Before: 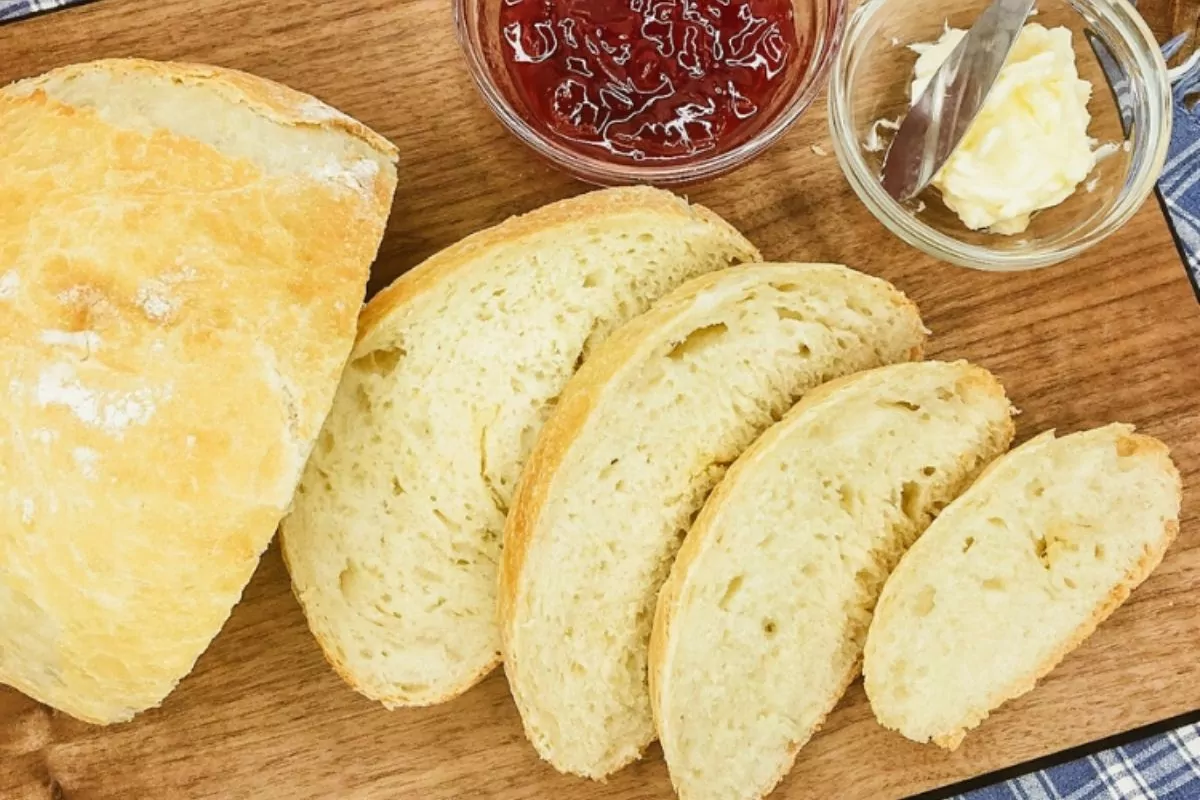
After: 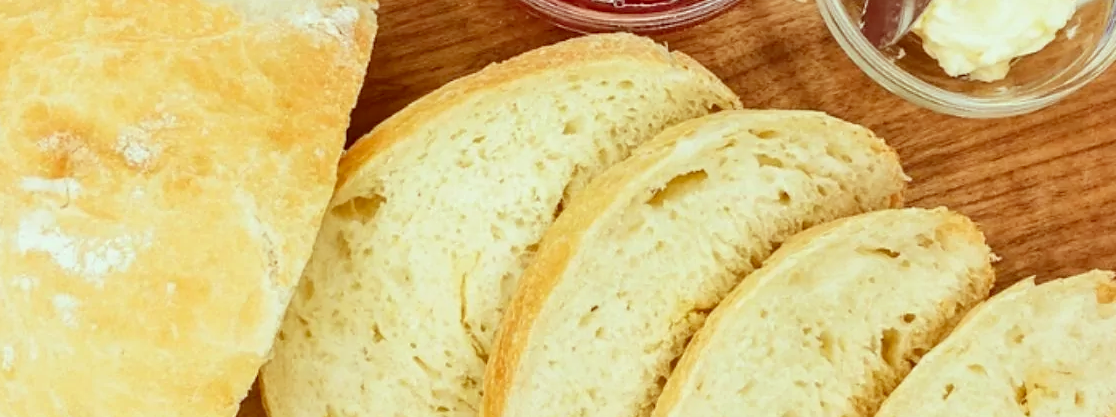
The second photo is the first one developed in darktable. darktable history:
crop: left 1.744%, top 19.225%, right 5.069%, bottom 28.357%
color correction: highlights a* -7.23, highlights b* -0.161, shadows a* 20.08, shadows b* 11.73
white balance: red 1, blue 1
